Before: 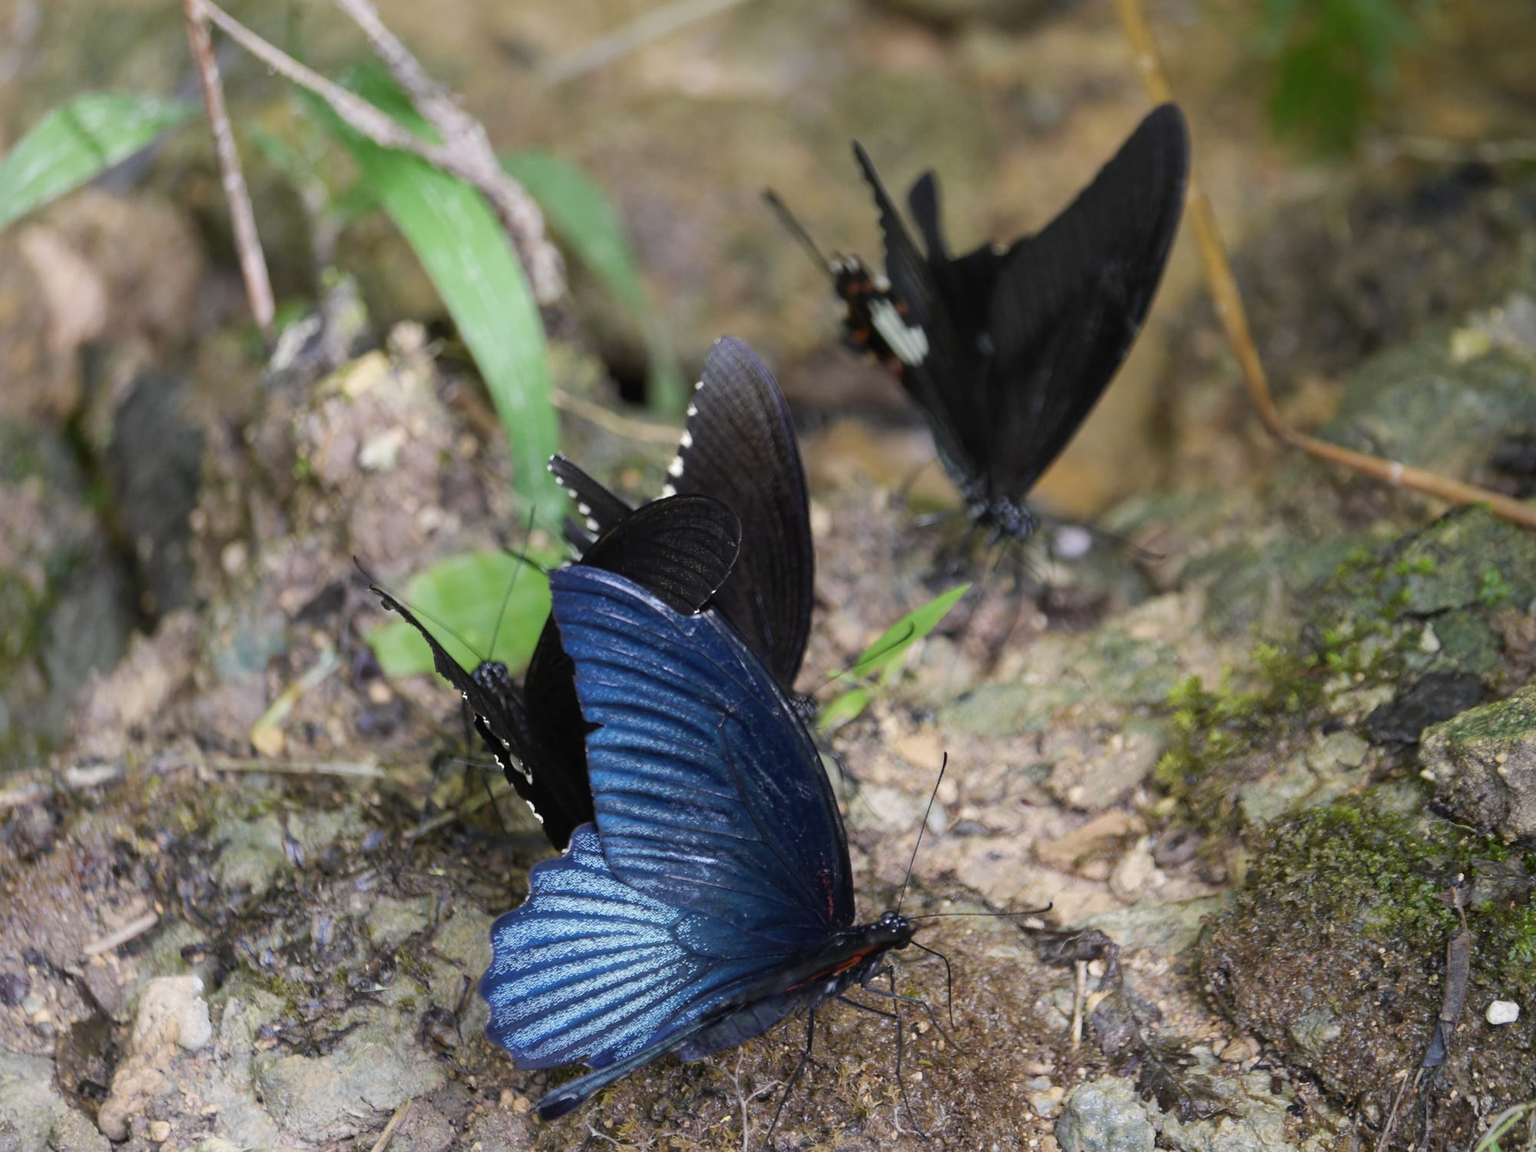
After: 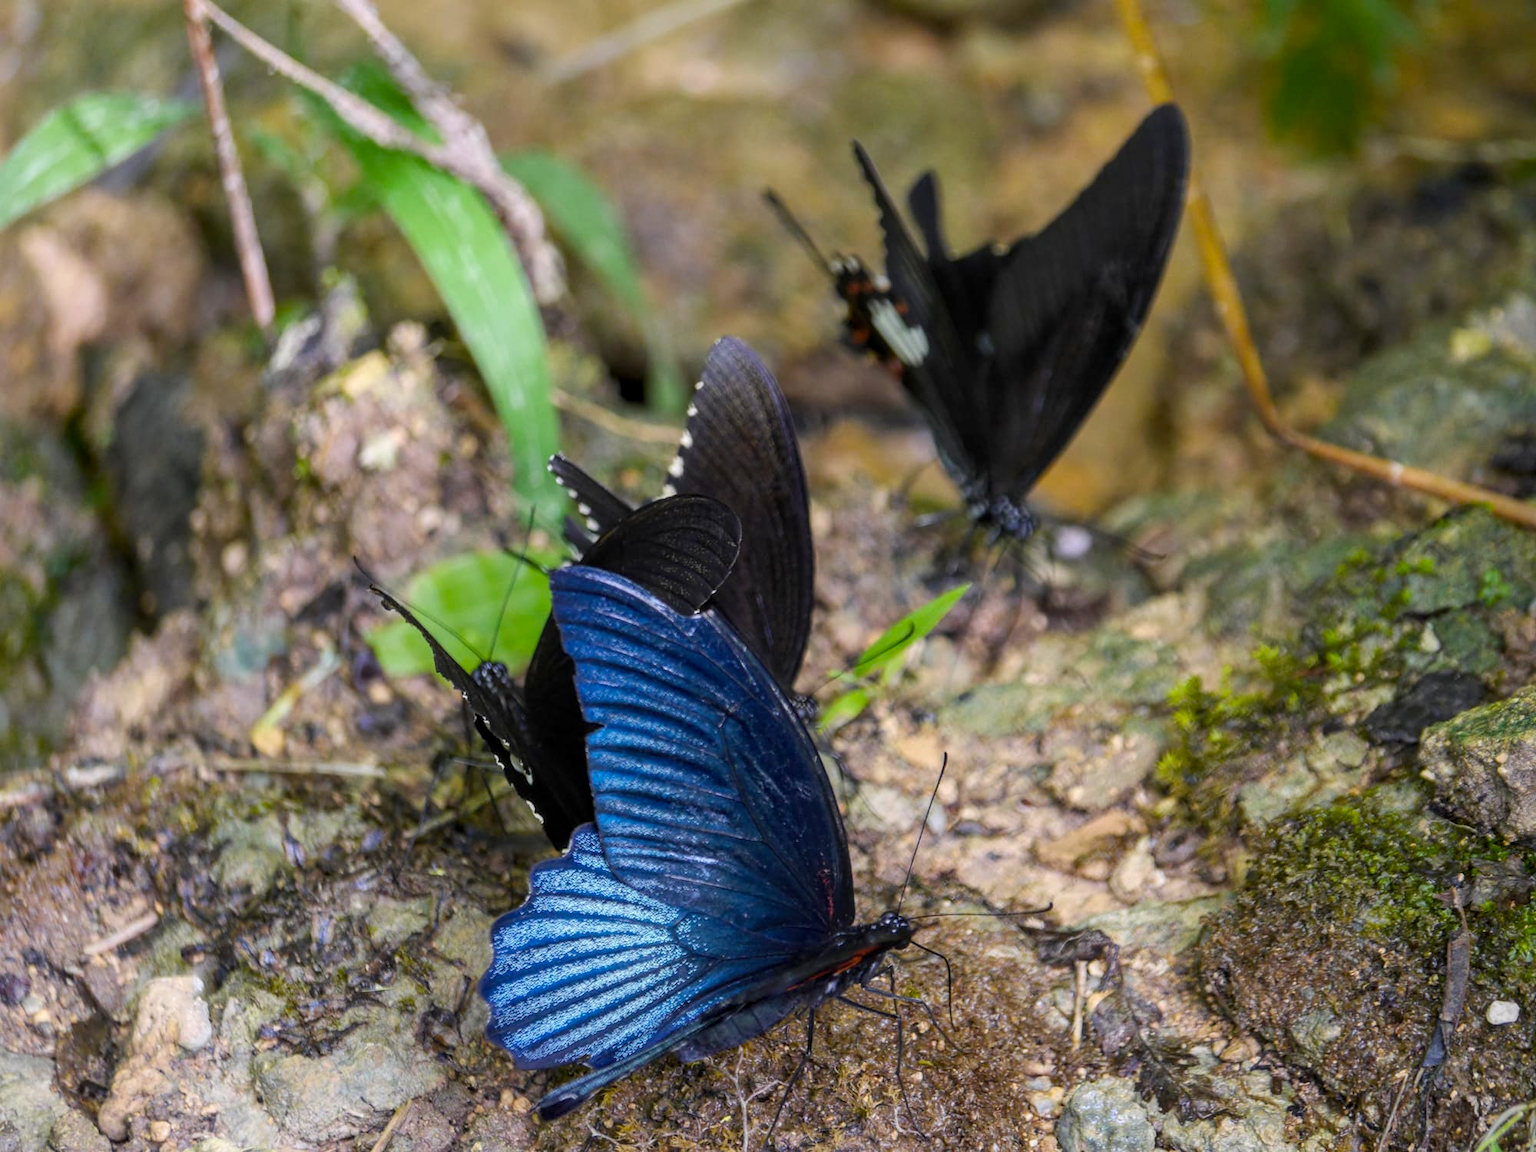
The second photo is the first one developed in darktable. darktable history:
color balance rgb: highlights gain › chroma 0.146%, highlights gain › hue 330.77°, perceptual saturation grading › global saturation 29.634%, global vibrance 23.054%
exposure: compensate highlight preservation false
local contrast: highlights 4%, shadows 2%, detail 133%
